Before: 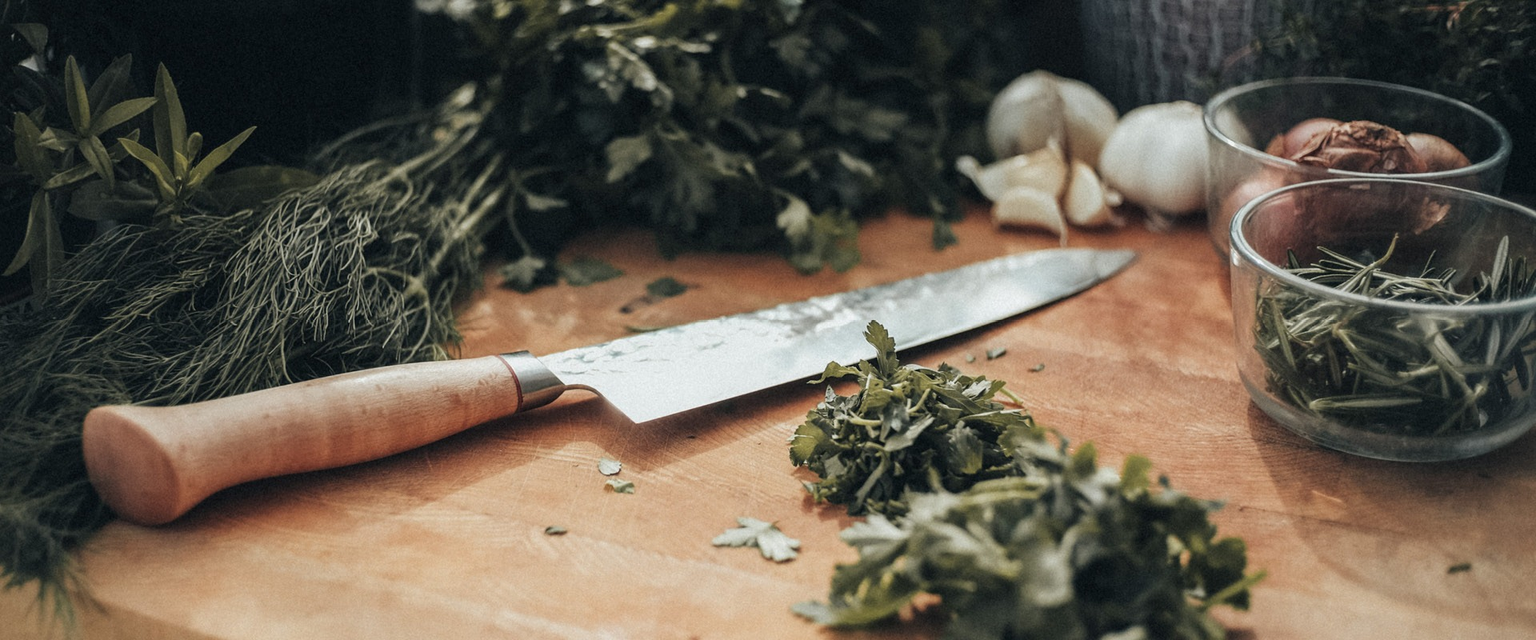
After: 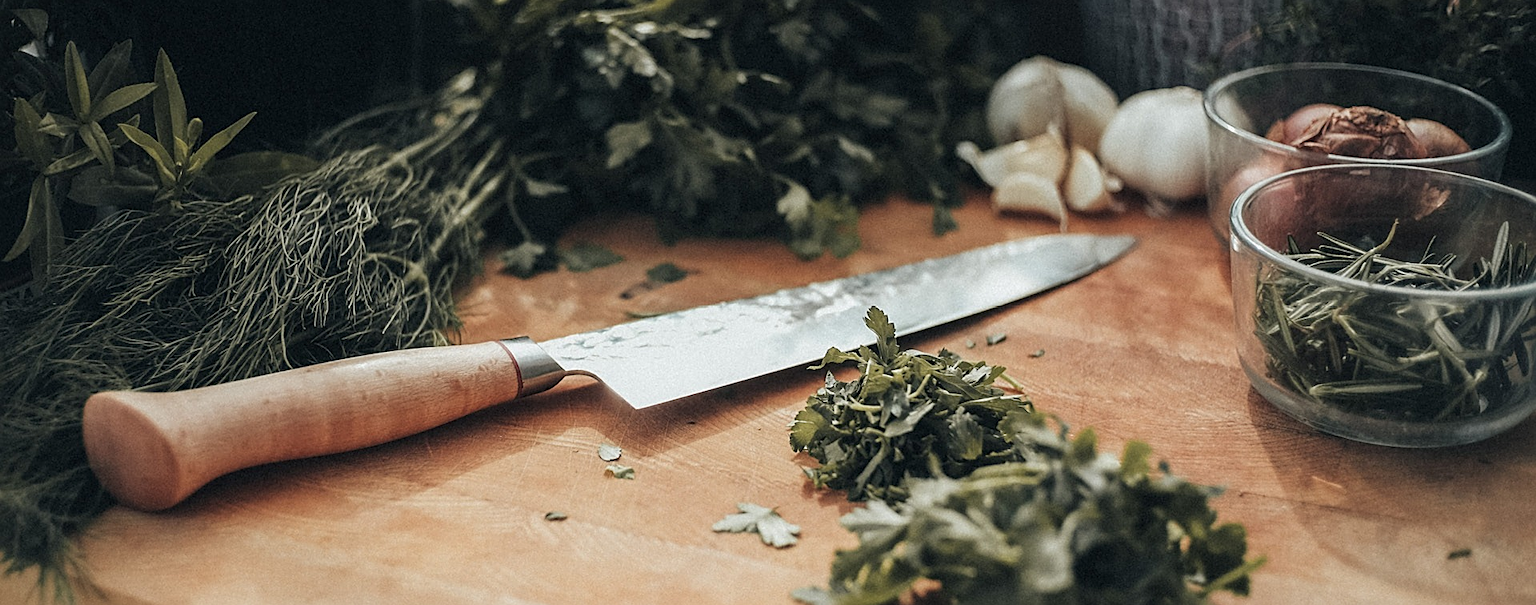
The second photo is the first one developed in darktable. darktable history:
sharpen: amount 0.499
crop and rotate: top 2.269%, bottom 3.098%
